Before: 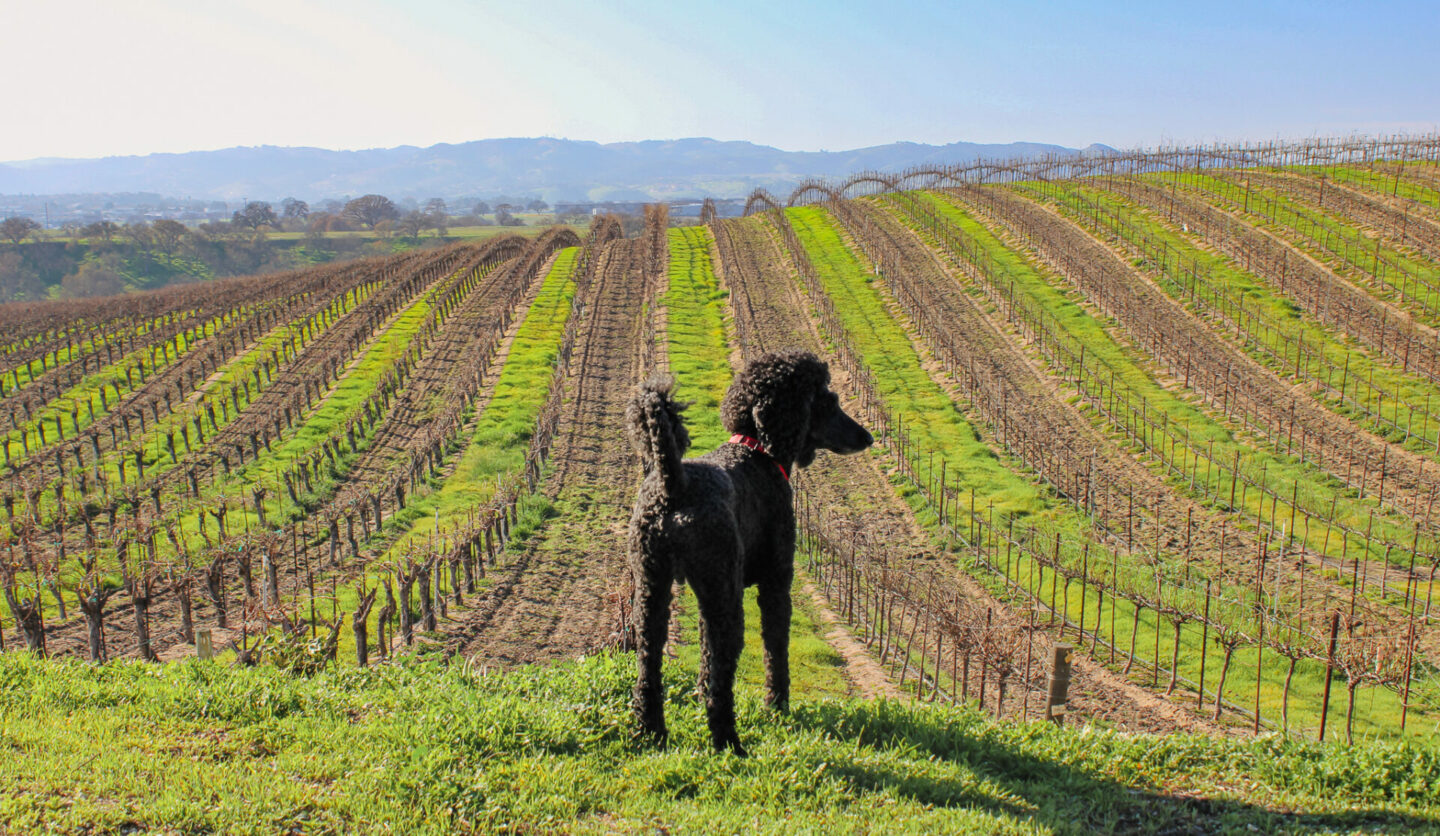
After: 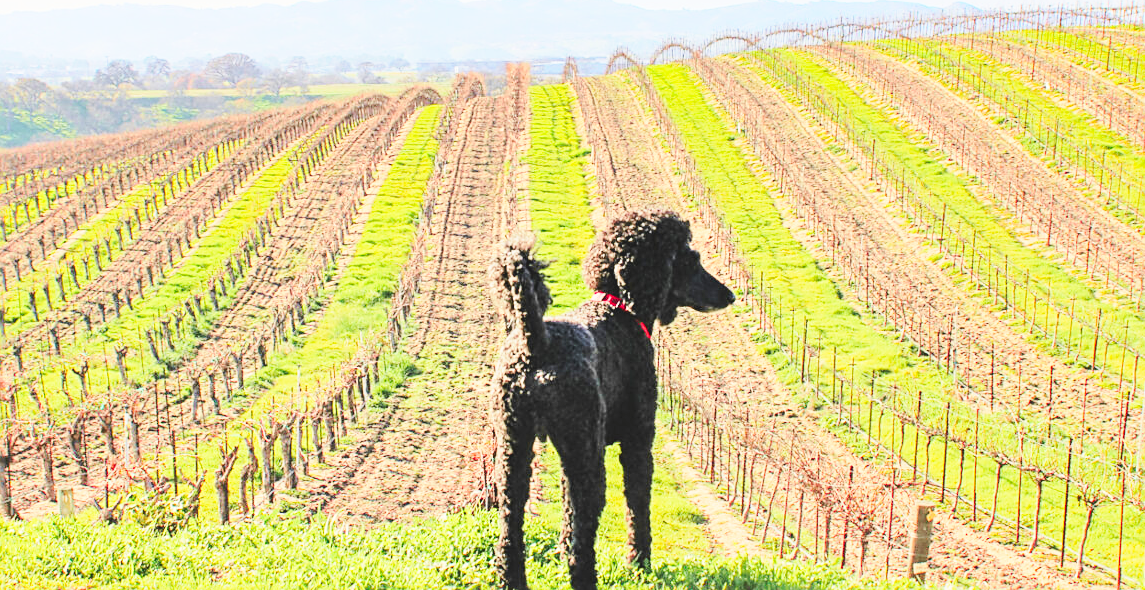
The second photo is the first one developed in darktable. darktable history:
tone curve: curves: ch0 [(0.003, 0) (0.066, 0.023) (0.149, 0.094) (0.264, 0.238) (0.395, 0.421) (0.517, 0.56) (0.688, 0.743) (0.813, 0.846) (1, 1)]; ch1 [(0, 0) (0.164, 0.115) (0.337, 0.332) (0.39, 0.398) (0.464, 0.461) (0.501, 0.5) (0.507, 0.503) (0.534, 0.537) (0.577, 0.59) (0.652, 0.681) (0.733, 0.749) (0.811, 0.796) (1, 1)]; ch2 [(0, 0) (0.337, 0.382) (0.464, 0.476) (0.501, 0.502) (0.527, 0.54) (0.551, 0.565) (0.6, 0.59) (0.687, 0.675) (1, 1)], color space Lab, independent channels, preserve colors none
base curve: curves: ch0 [(0, 0) (0.028, 0.03) (0.121, 0.232) (0.46, 0.748) (0.859, 0.968) (1, 1)], preserve colors none
exposure: black level correction 0, exposure 0.499 EV, compensate highlight preservation false
crop: left 9.623%, top 17.085%, right 10.843%, bottom 12.301%
contrast brightness saturation: contrast -0.275
sharpen: on, module defaults
levels: levels [0.044, 0.416, 0.908]
